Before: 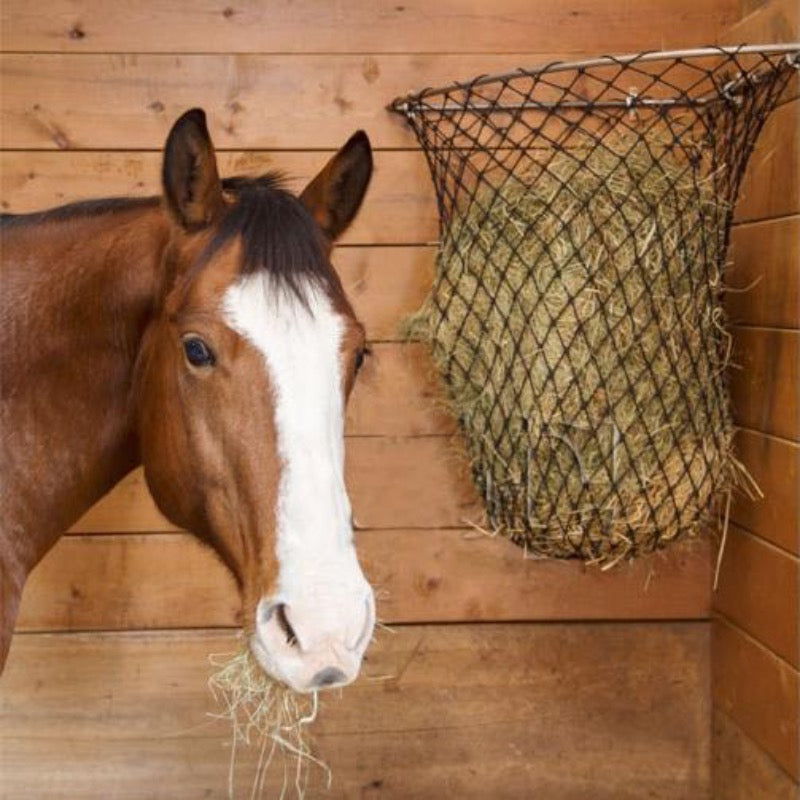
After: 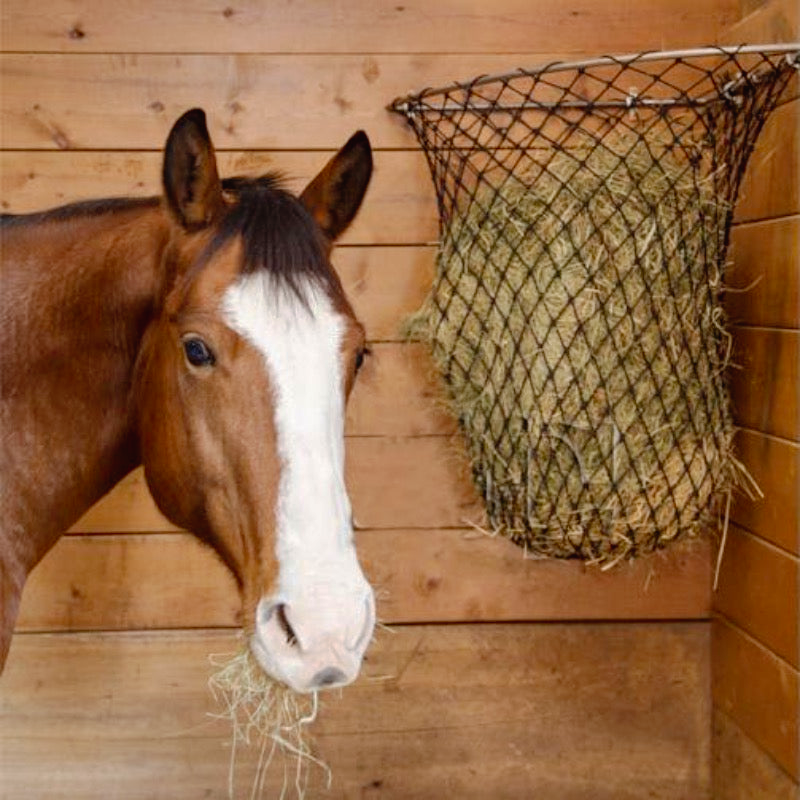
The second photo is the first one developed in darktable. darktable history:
tone curve: curves: ch0 [(0, 0) (0.003, 0.018) (0.011, 0.019) (0.025, 0.02) (0.044, 0.024) (0.069, 0.034) (0.1, 0.049) (0.136, 0.082) (0.177, 0.136) (0.224, 0.196) (0.277, 0.263) (0.335, 0.329) (0.399, 0.401) (0.468, 0.473) (0.543, 0.546) (0.623, 0.625) (0.709, 0.698) (0.801, 0.779) (0.898, 0.867) (1, 1)], preserve colors none
